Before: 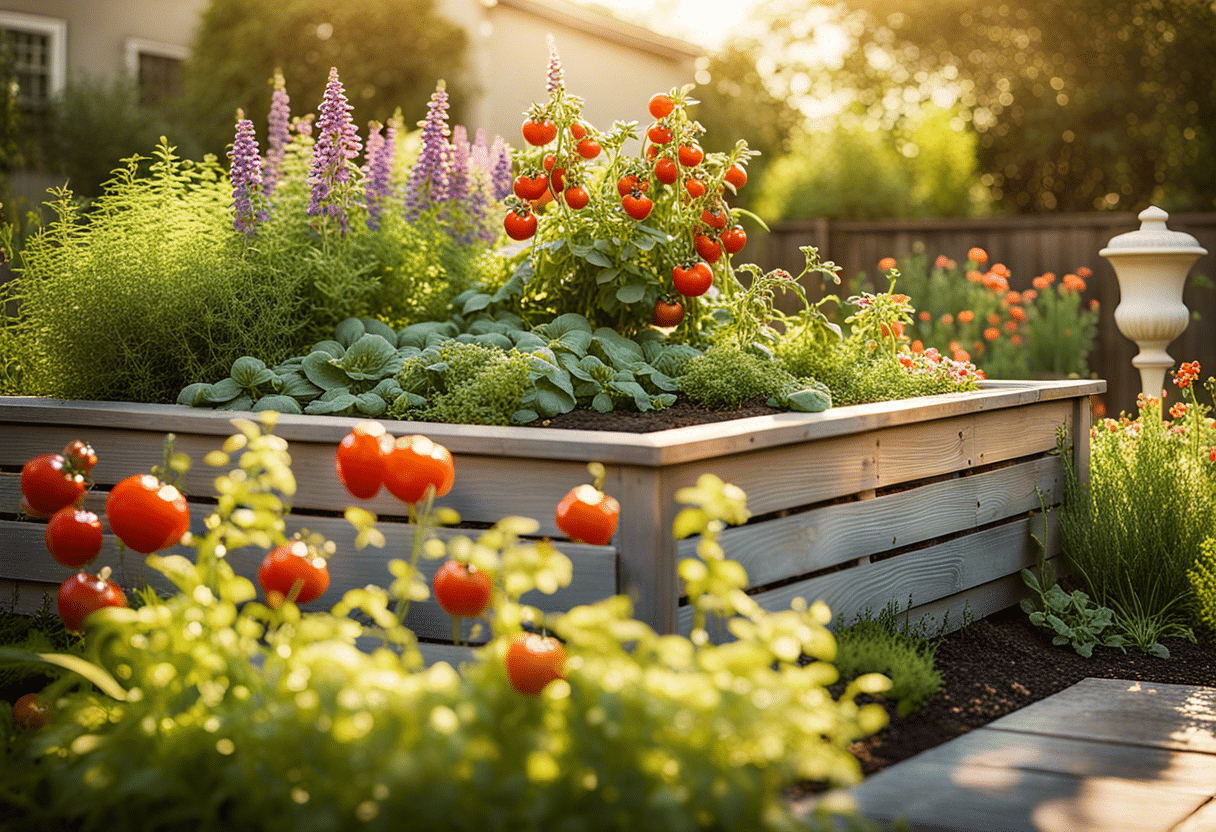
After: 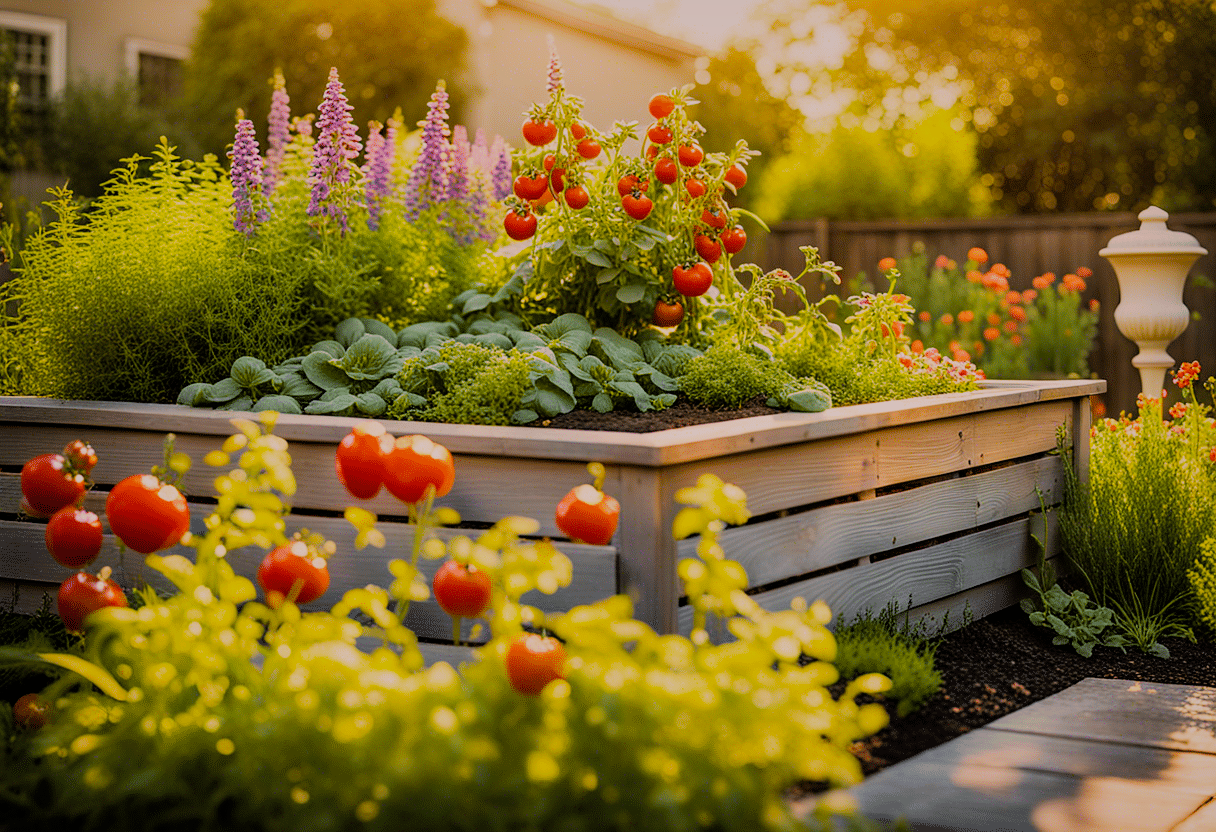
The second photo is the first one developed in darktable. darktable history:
color correction: highlights a* 7.8, highlights b* 3.8
color balance rgb: highlights gain › chroma 0.264%, highlights gain › hue 330.18°, perceptual saturation grading › global saturation 30.889%
shadows and highlights: shadows 30.25
filmic rgb: black relative exposure -7.1 EV, white relative exposure 5.36 EV, hardness 3.02, iterations of high-quality reconstruction 0
